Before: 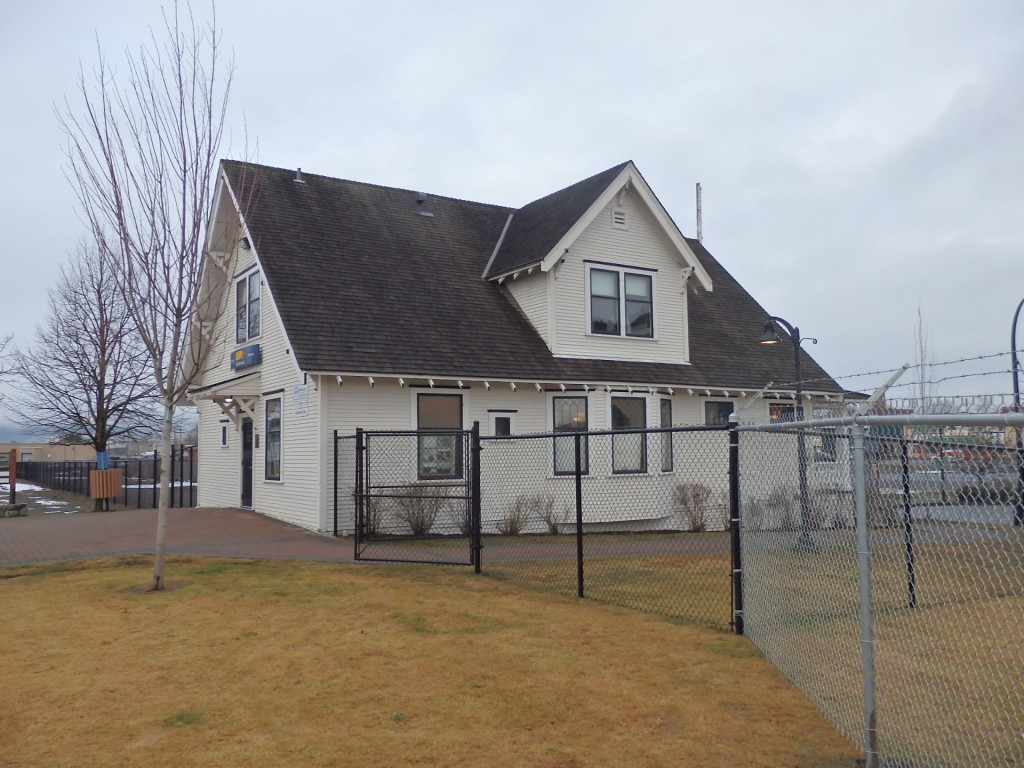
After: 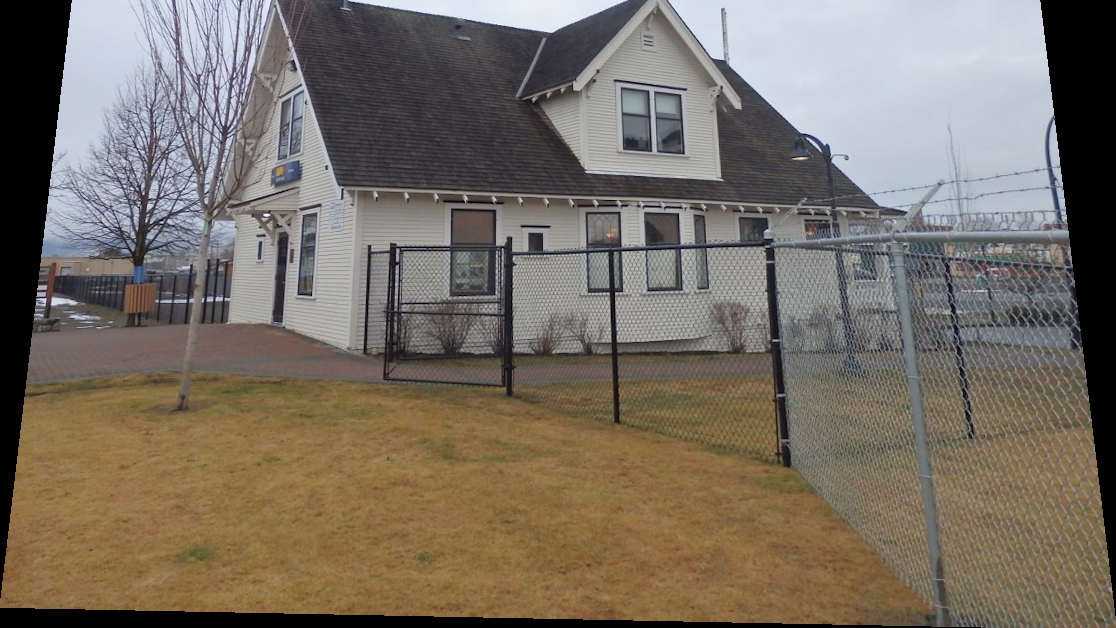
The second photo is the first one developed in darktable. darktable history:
crop and rotate: top 19.998%
rotate and perspective: rotation 0.128°, lens shift (vertical) -0.181, lens shift (horizontal) -0.044, shear 0.001, automatic cropping off
